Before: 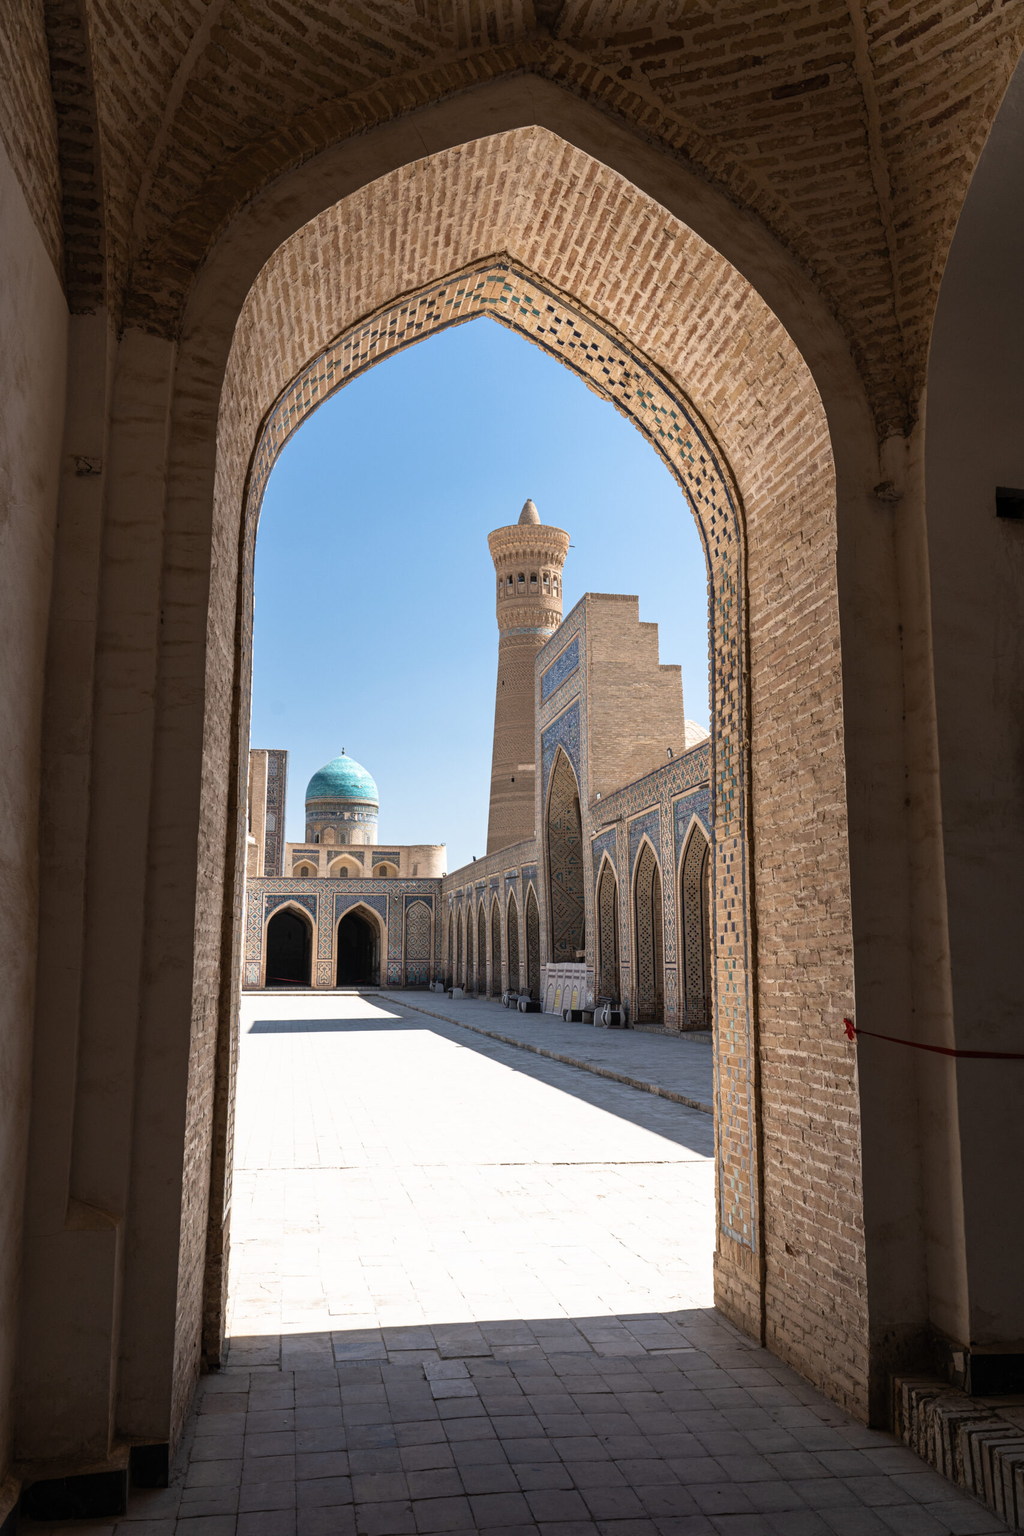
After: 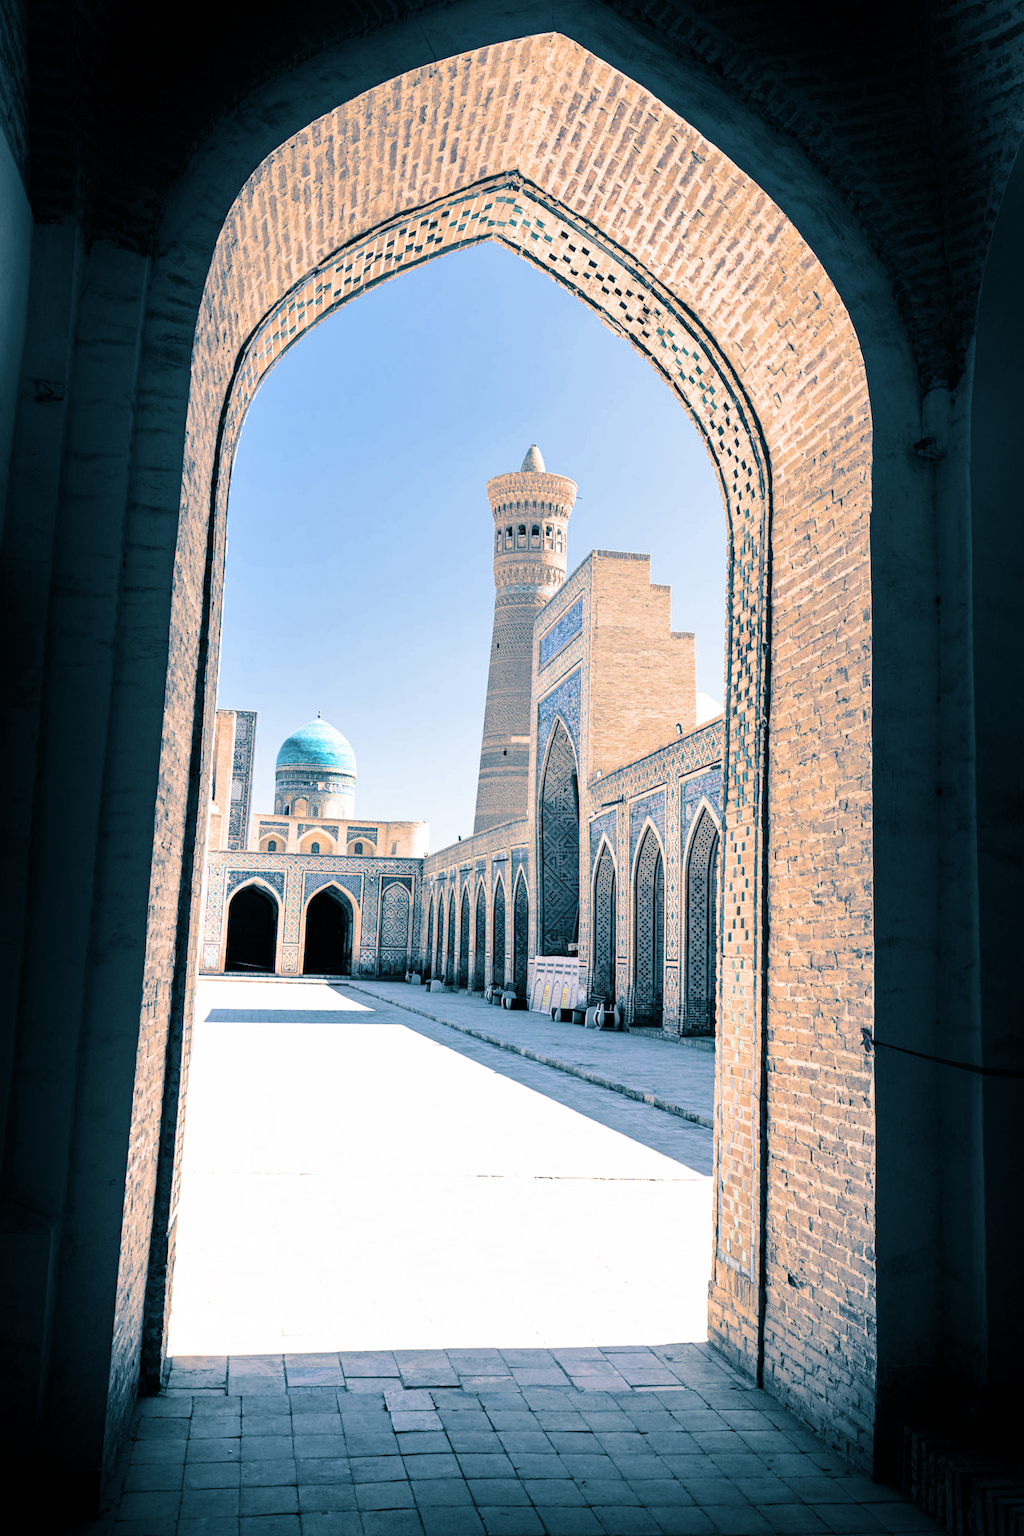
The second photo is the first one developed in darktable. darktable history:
shadows and highlights: shadows -88.03, highlights -35.45, shadows color adjustment 99.15%, highlights color adjustment 0%, soften with gaussian
crop and rotate: angle -1.96°, left 3.097%, top 4.154%, right 1.586%, bottom 0.529%
filmic rgb: black relative exposure -7.65 EV, white relative exposure 4.56 EV, hardness 3.61, color science v6 (2022)
exposure: black level correction 0, exposure 1.1 EV, compensate exposure bias true, compensate highlight preservation false
tone equalizer: -8 EV -0.75 EV, -7 EV -0.7 EV, -6 EV -0.6 EV, -5 EV -0.4 EV, -3 EV 0.4 EV, -2 EV 0.6 EV, -1 EV 0.7 EV, +0 EV 0.75 EV, edges refinement/feathering 500, mask exposure compensation -1.57 EV, preserve details no
color balance: lift [1, 1, 0.999, 1.001], gamma [1, 1.003, 1.005, 0.995], gain [1, 0.992, 0.988, 1.012], contrast 5%, output saturation 110%
split-toning: shadows › hue 212.4°, balance -70
